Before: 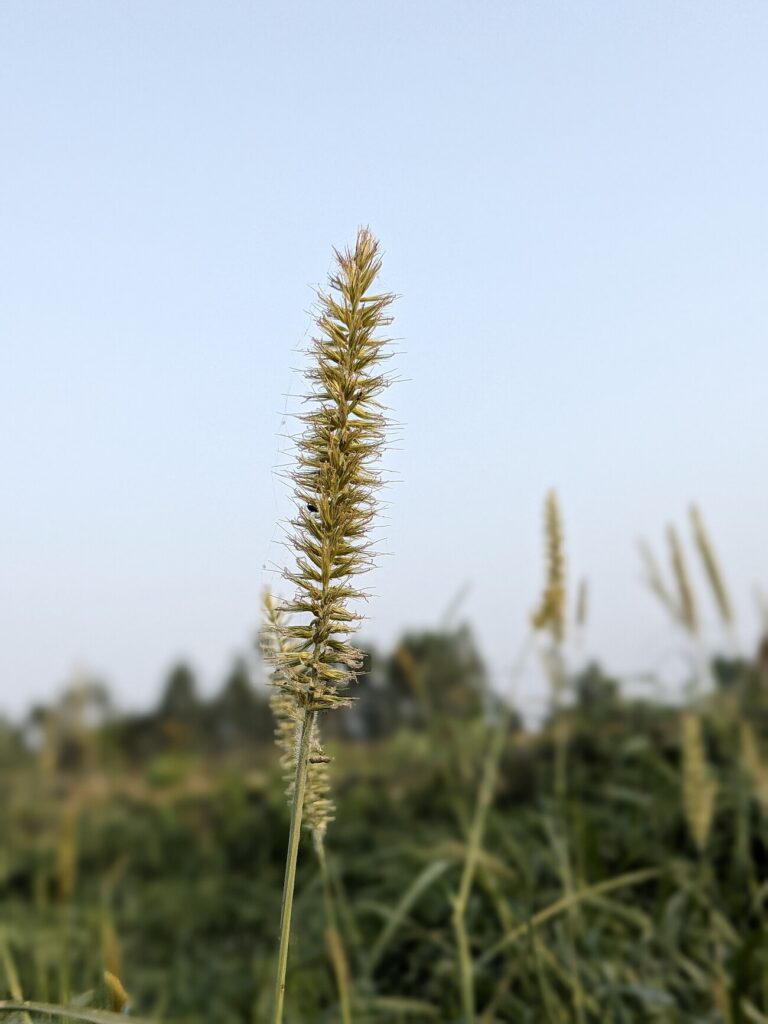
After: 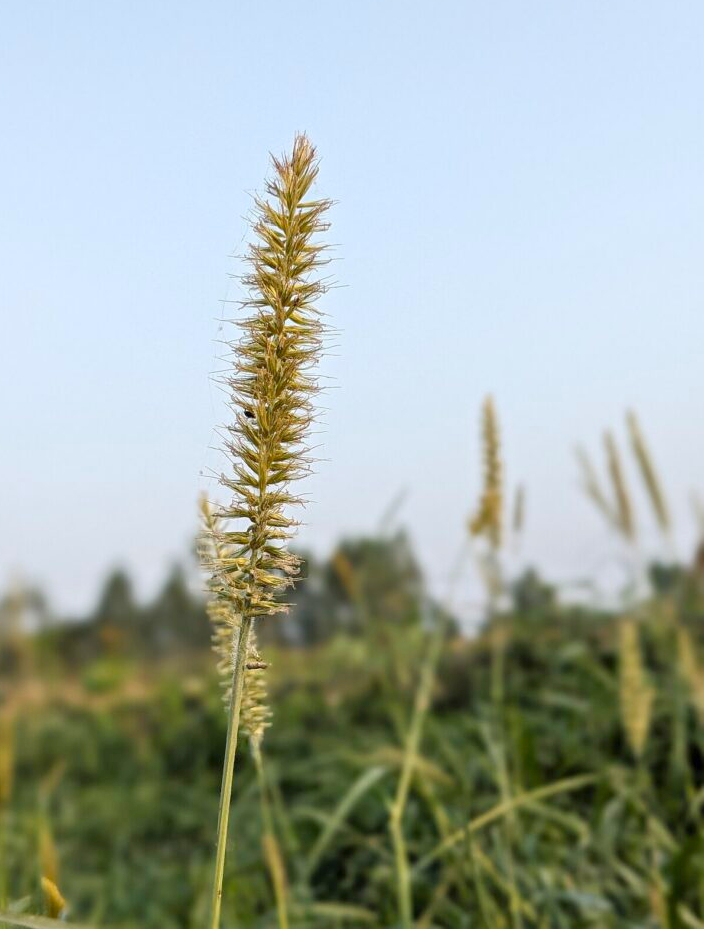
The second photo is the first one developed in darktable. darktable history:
crop and rotate: left 8.262%, top 9.226%
tone equalizer: -8 EV 1 EV, -7 EV 1 EV, -6 EV 1 EV, -5 EV 1 EV, -4 EV 1 EV, -3 EV 0.75 EV, -2 EV 0.5 EV, -1 EV 0.25 EV
